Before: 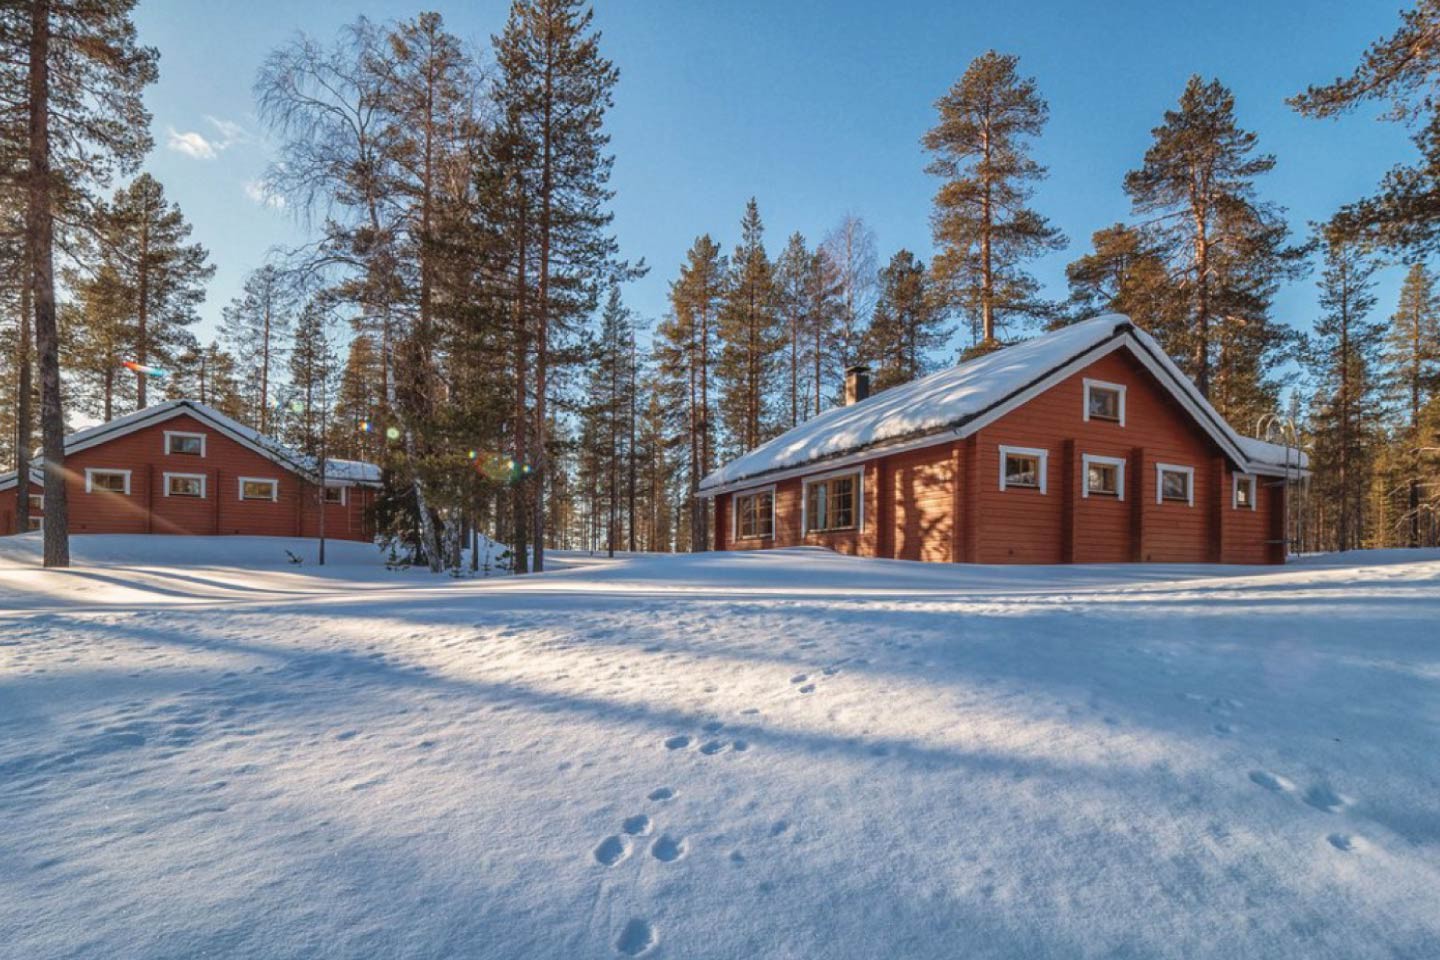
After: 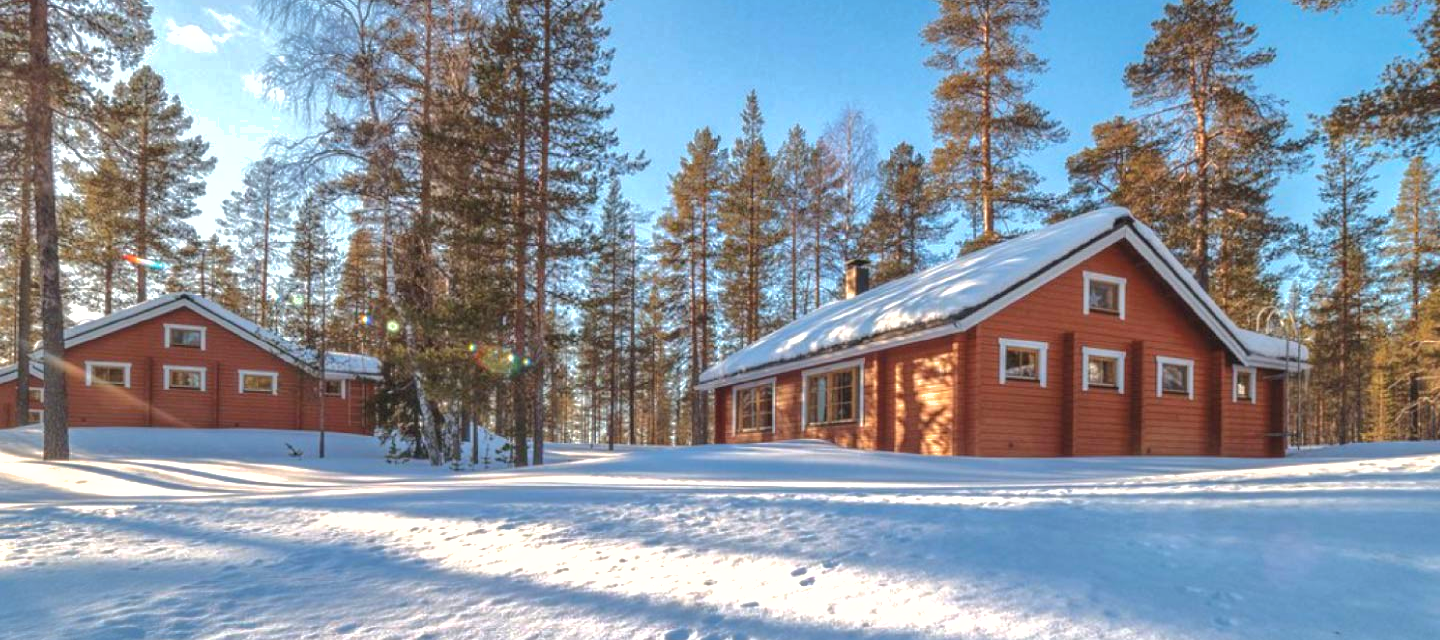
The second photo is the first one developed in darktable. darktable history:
shadows and highlights: shadows 40, highlights -60
exposure: black level correction 0, exposure 0.7 EV, compensate exposure bias true, compensate highlight preservation false
crop: top 11.166%, bottom 22.168%
